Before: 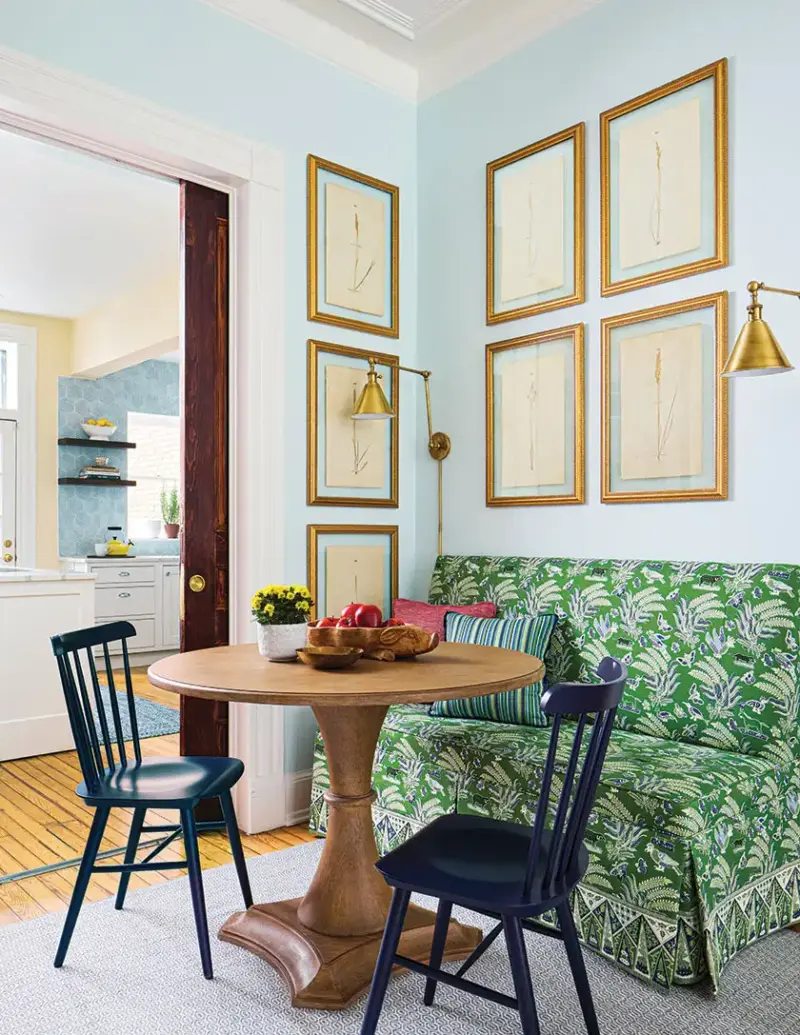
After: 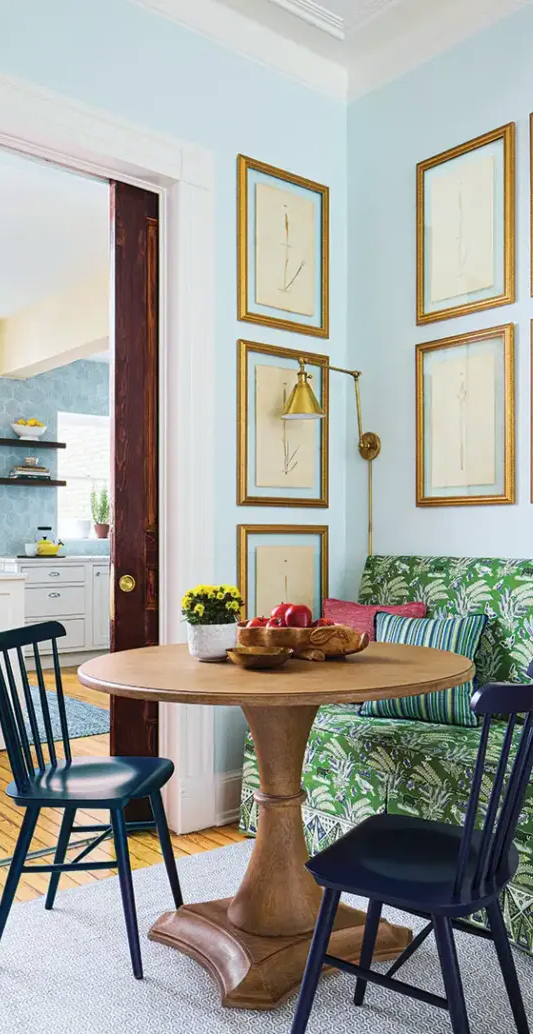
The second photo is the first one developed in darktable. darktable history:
white balance: red 0.982, blue 1.018
crop and rotate: left 8.786%, right 24.548%
